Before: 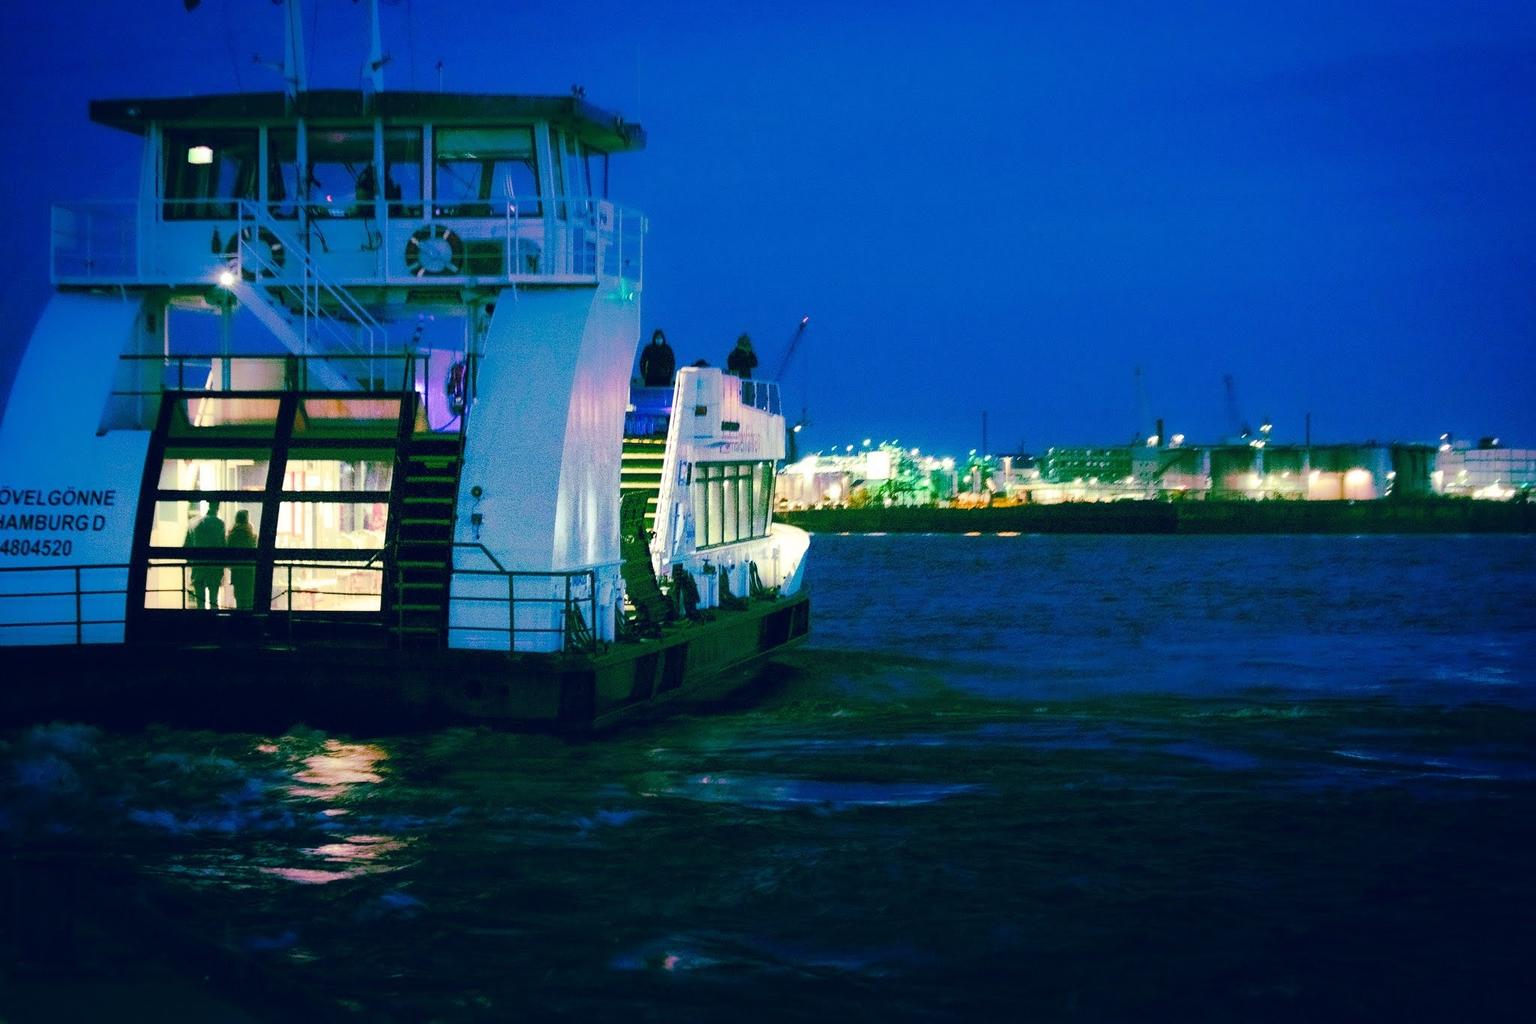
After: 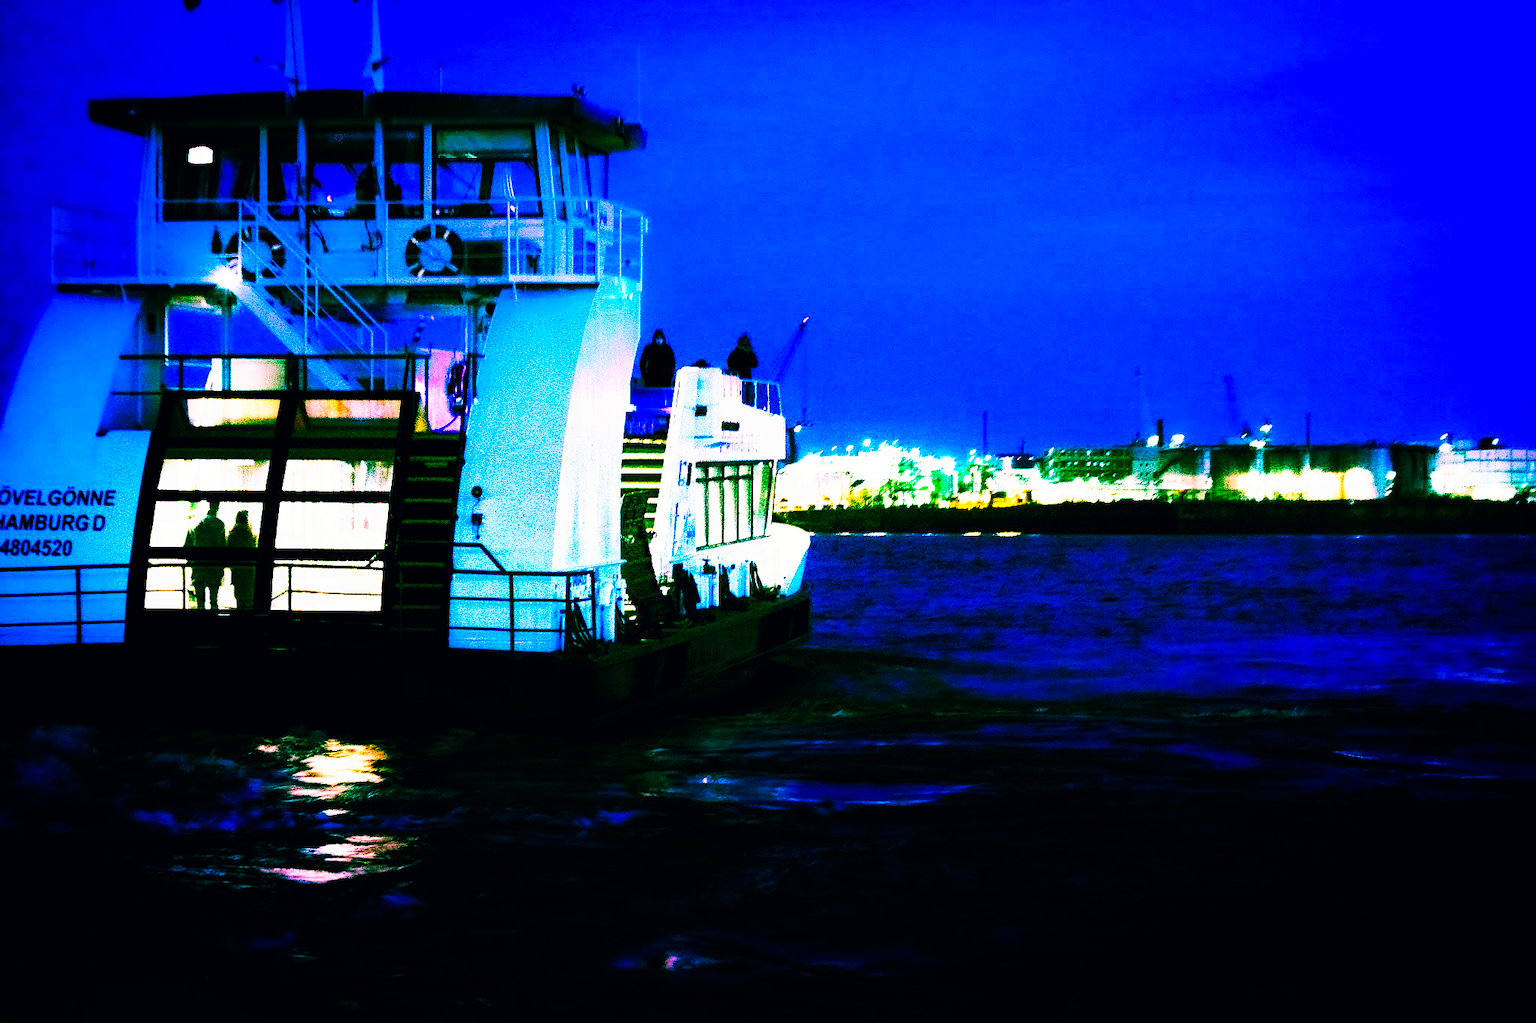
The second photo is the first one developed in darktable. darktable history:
tone curve: curves: ch0 [(0, 0) (0.003, 0) (0.011, 0.001) (0.025, 0.003) (0.044, 0.003) (0.069, 0.006) (0.1, 0.009) (0.136, 0.014) (0.177, 0.029) (0.224, 0.061) (0.277, 0.127) (0.335, 0.218) (0.399, 0.38) (0.468, 0.588) (0.543, 0.809) (0.623, 0.947) (0.709, 0.987) (0.801, 0.99) (0.898, 0.99) (1, 1)], preserve colors none
